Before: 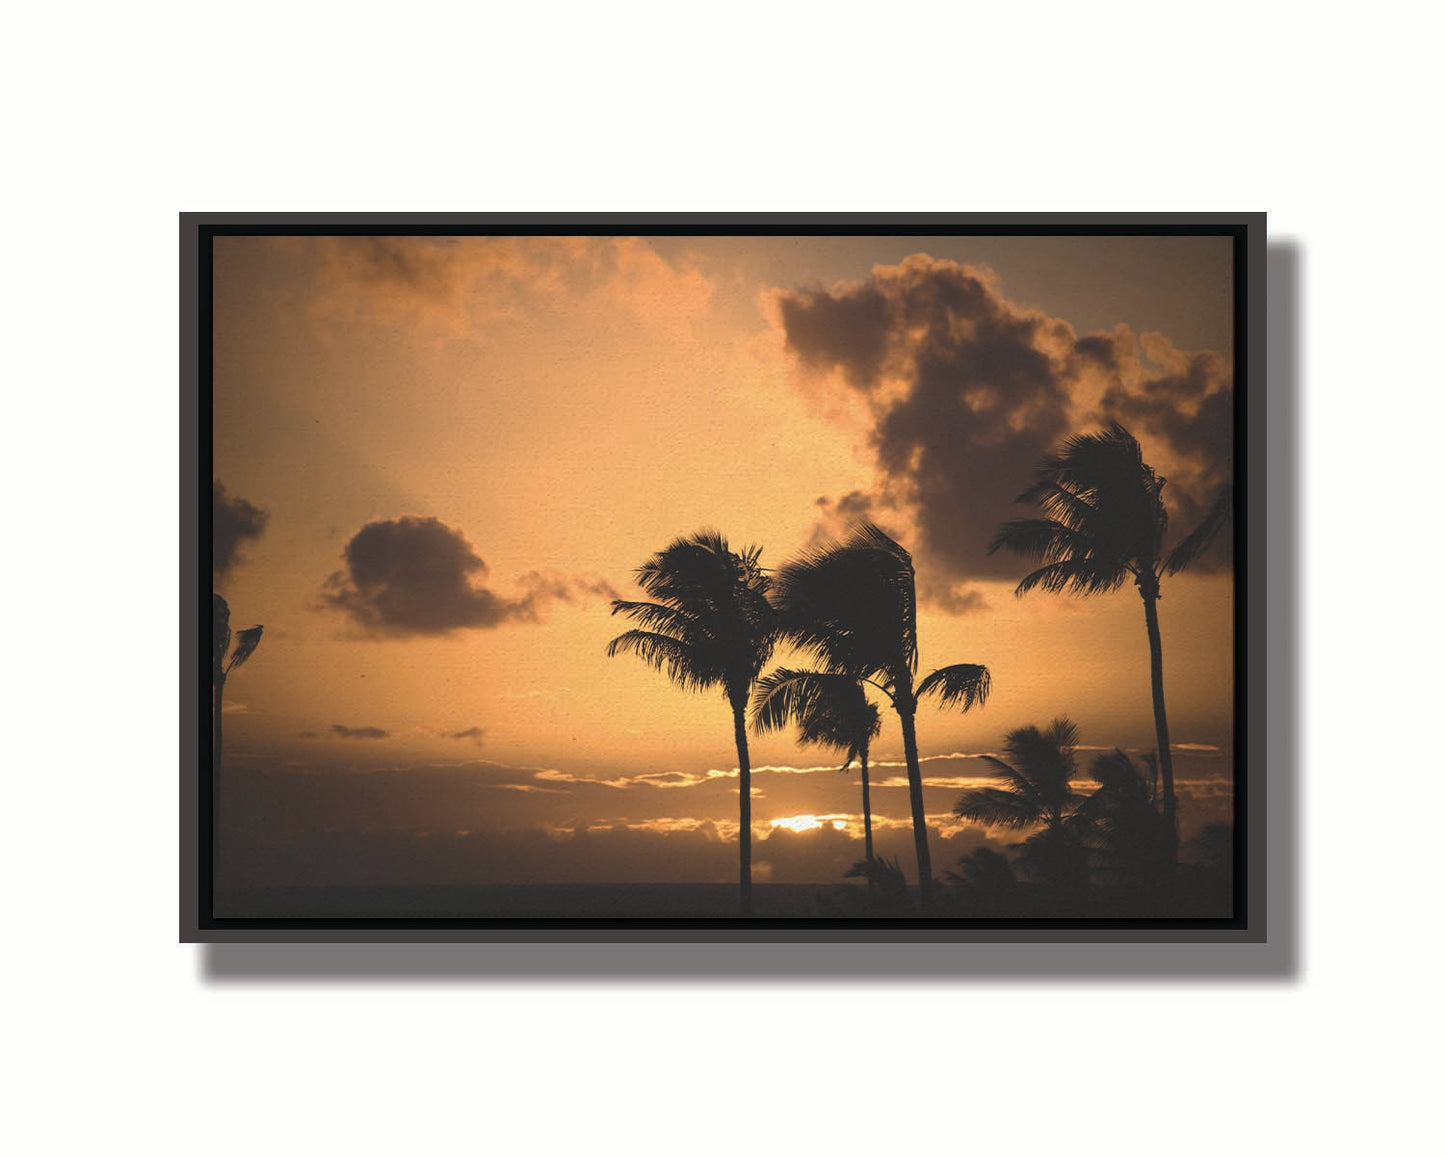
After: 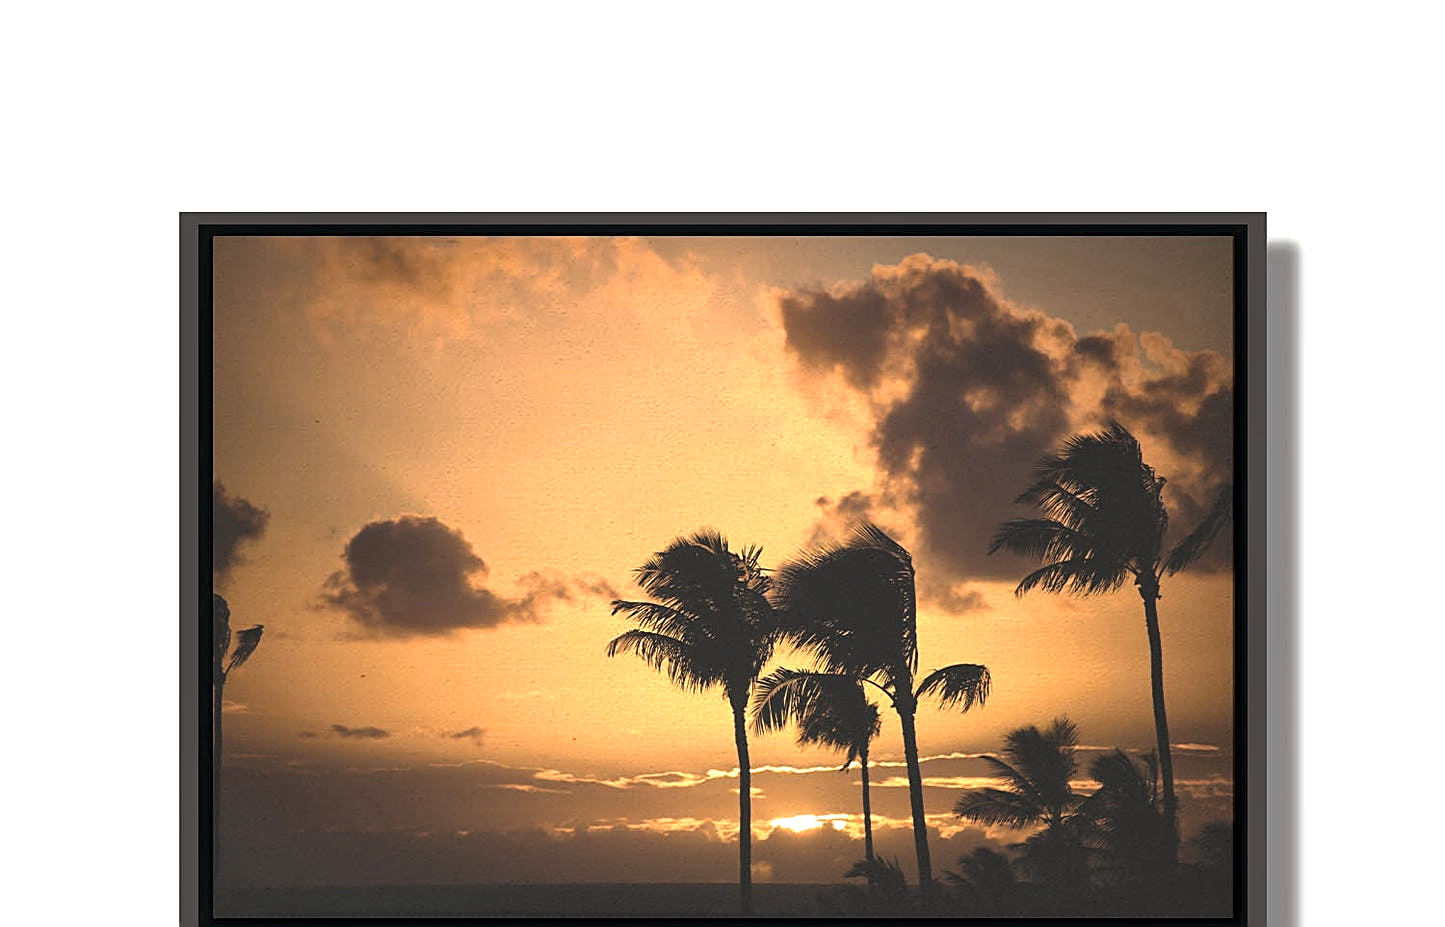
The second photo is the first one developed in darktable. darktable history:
local contrast: mode bilateral grid, contrast 20, coarseness 49, detail 132%, midtone range 0.2
sharpen: on, module defaults
crop: bottom 19.676%
exposure: exposure 0.449 EV, compensate highlight preservation false
